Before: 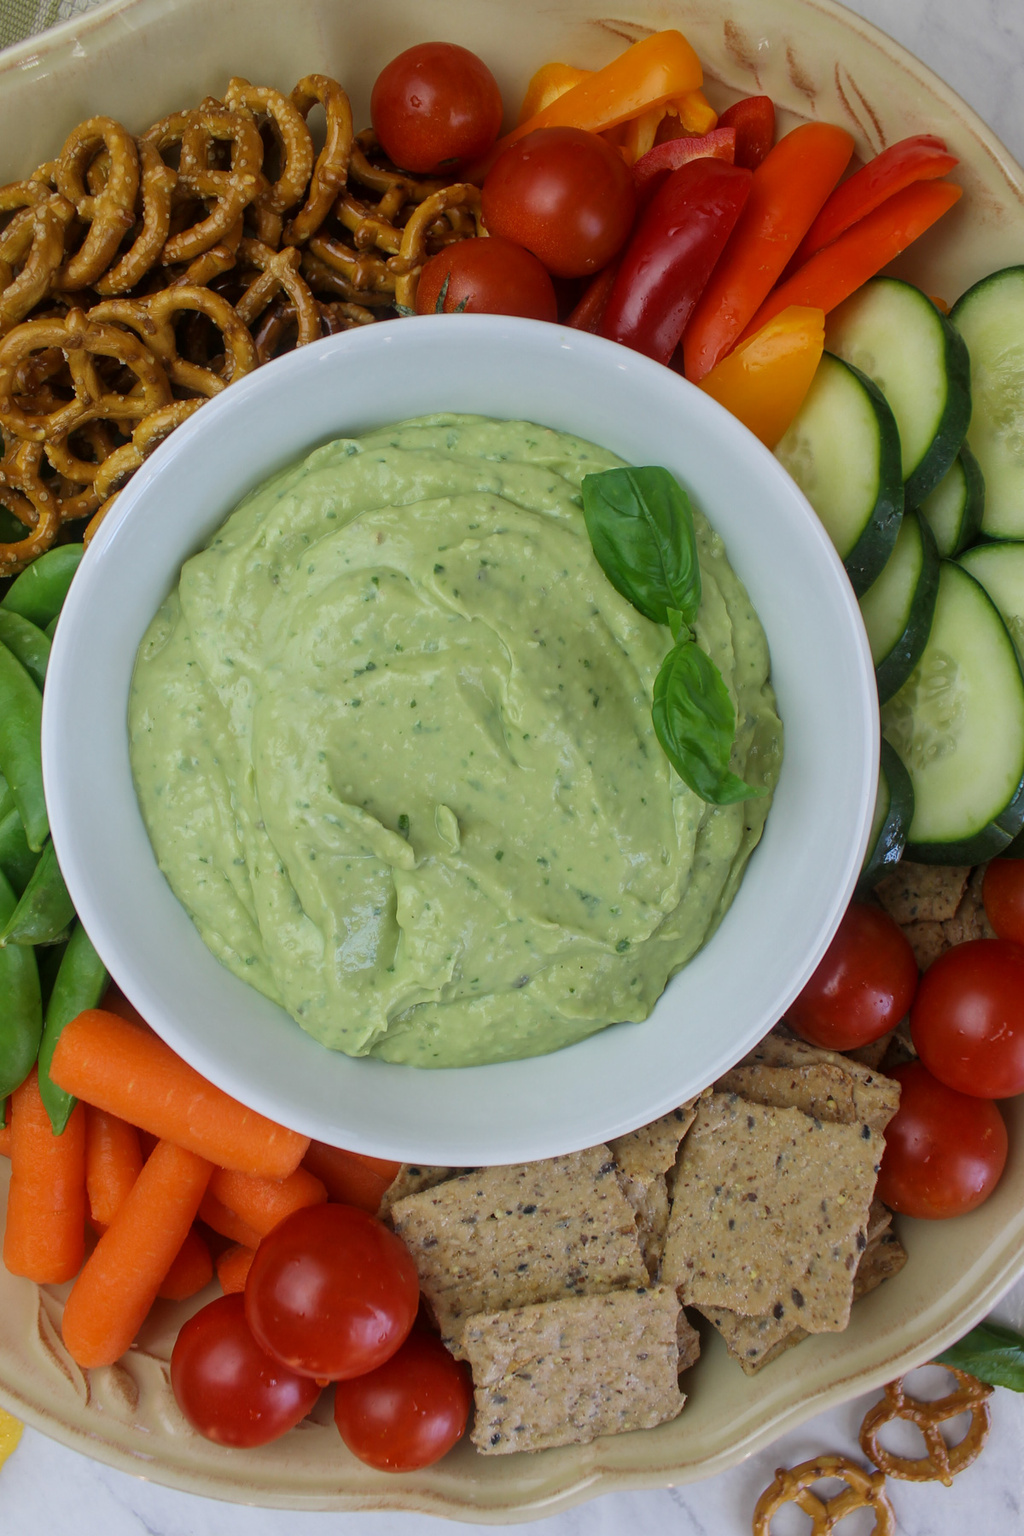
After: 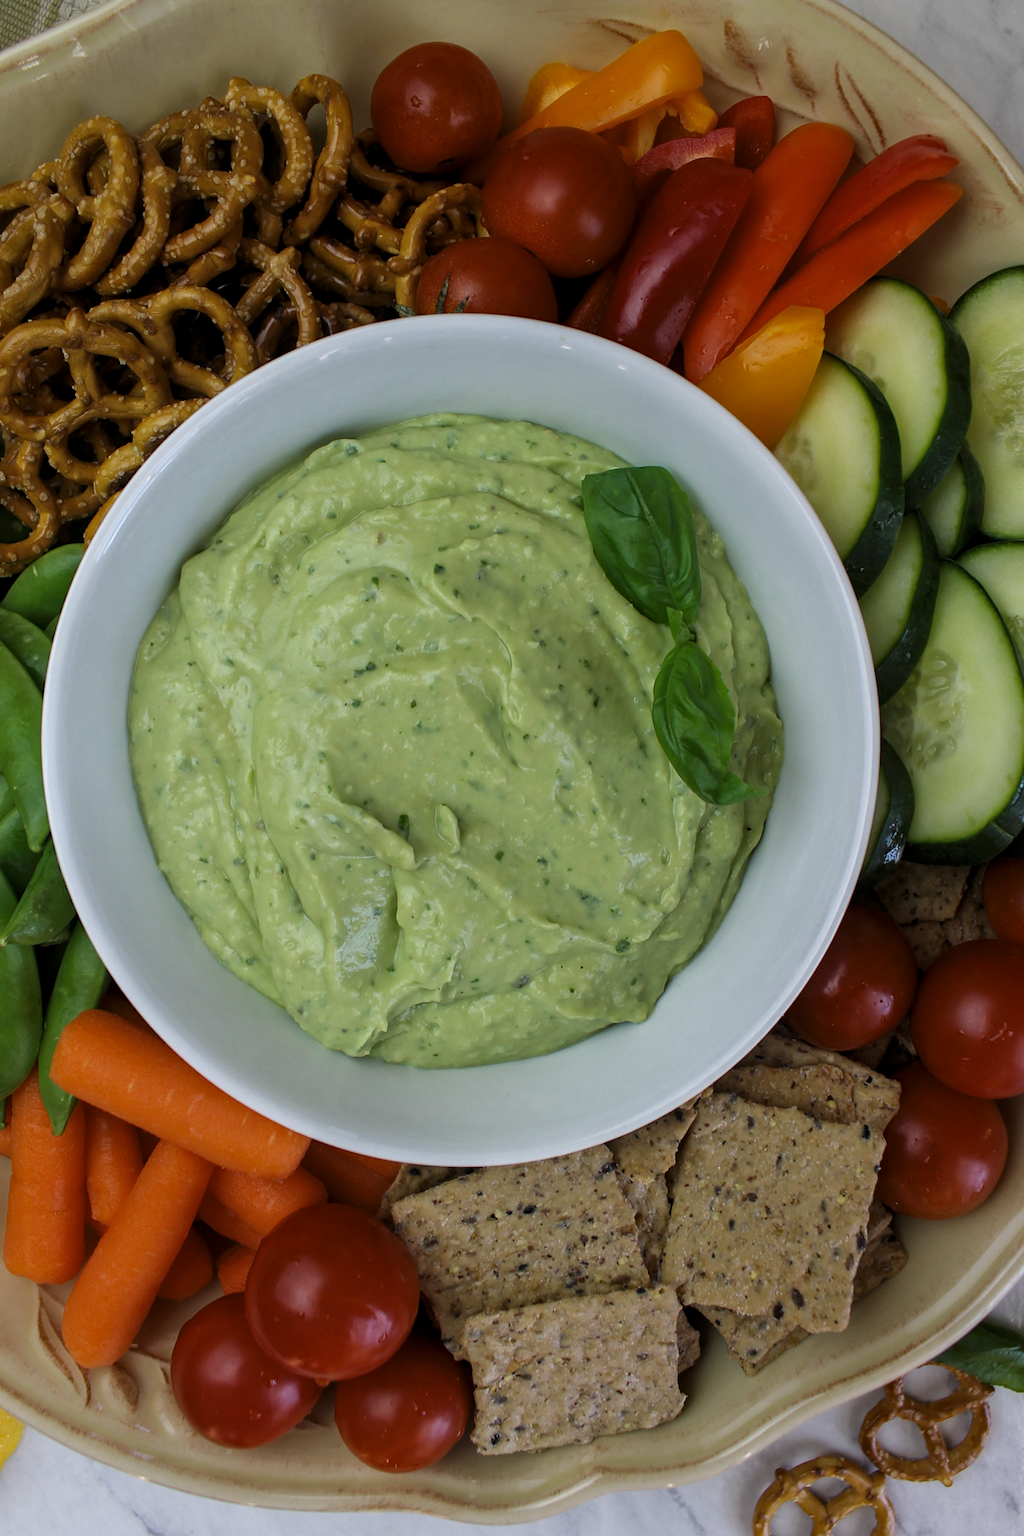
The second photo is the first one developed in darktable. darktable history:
levels: levels [0.029, 0.545, 0.971]
haze removal: compatibility mode true, adaptive false
